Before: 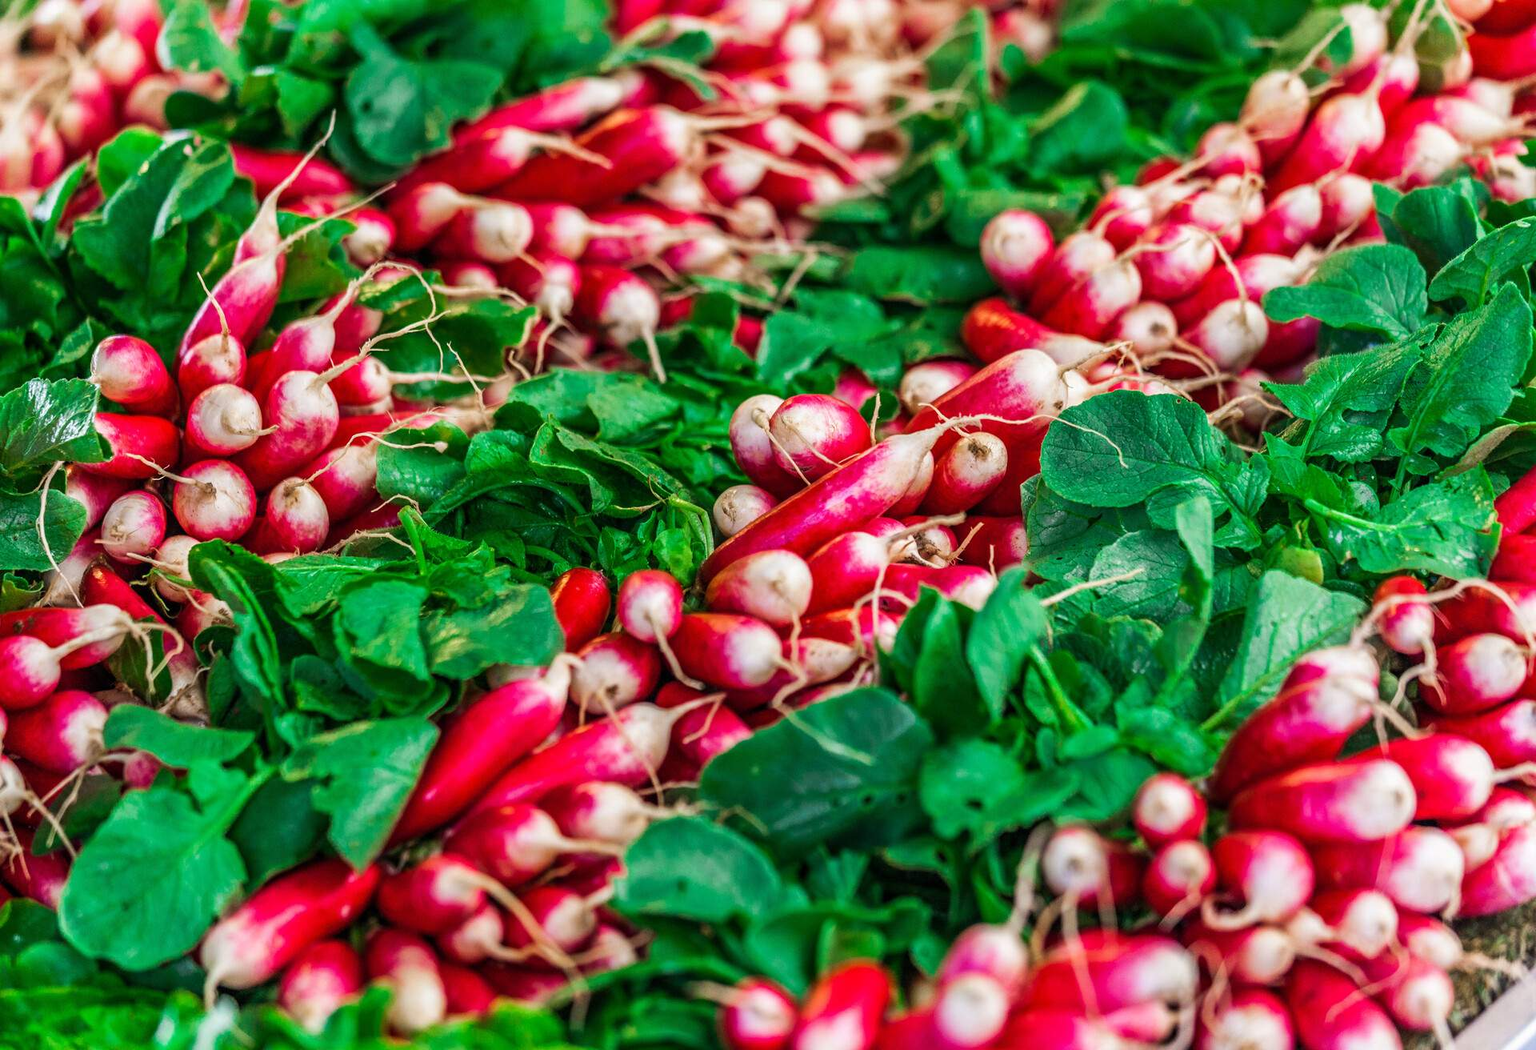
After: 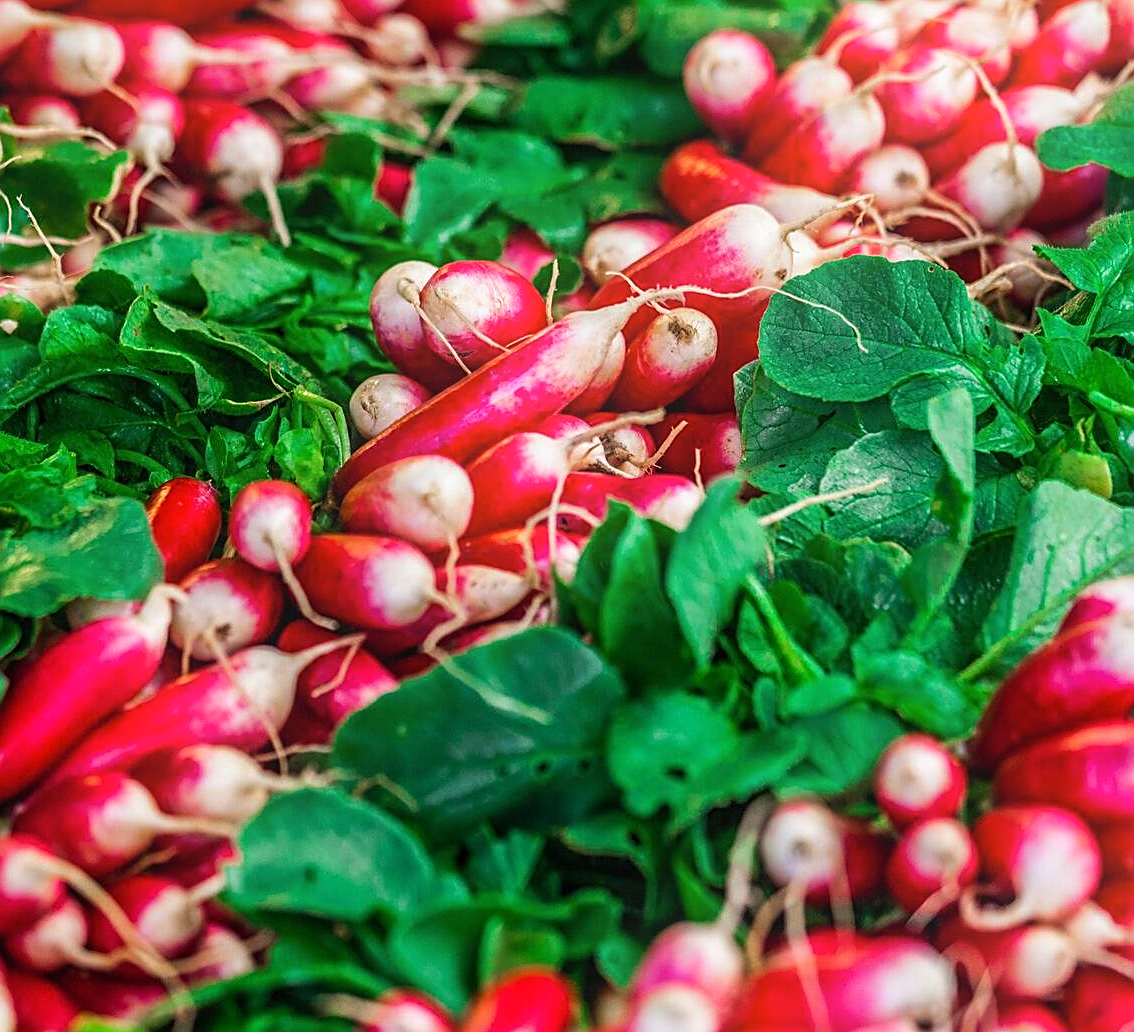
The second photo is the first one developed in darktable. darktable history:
bloom: size 16%, threshold 98%, strength 20%
crop and rotate: left 28.256%, top 17.734%, right 12.656%, bottom 3.573%
sharpen: on, module defaults
